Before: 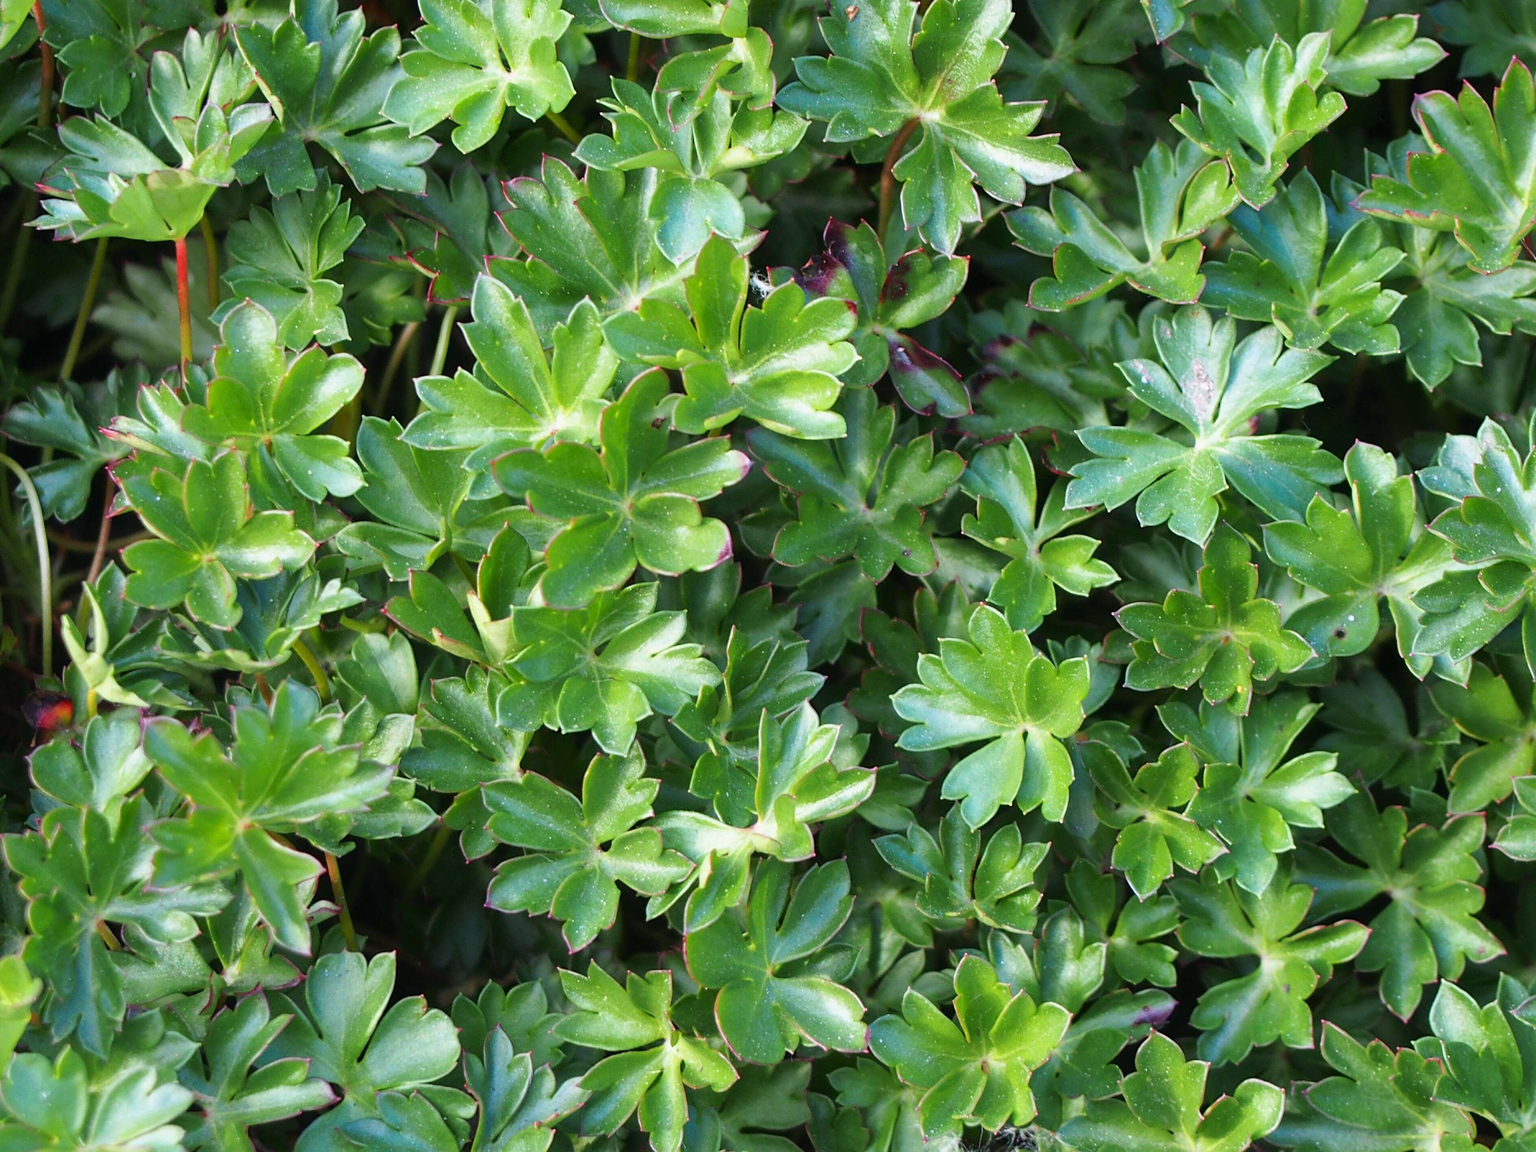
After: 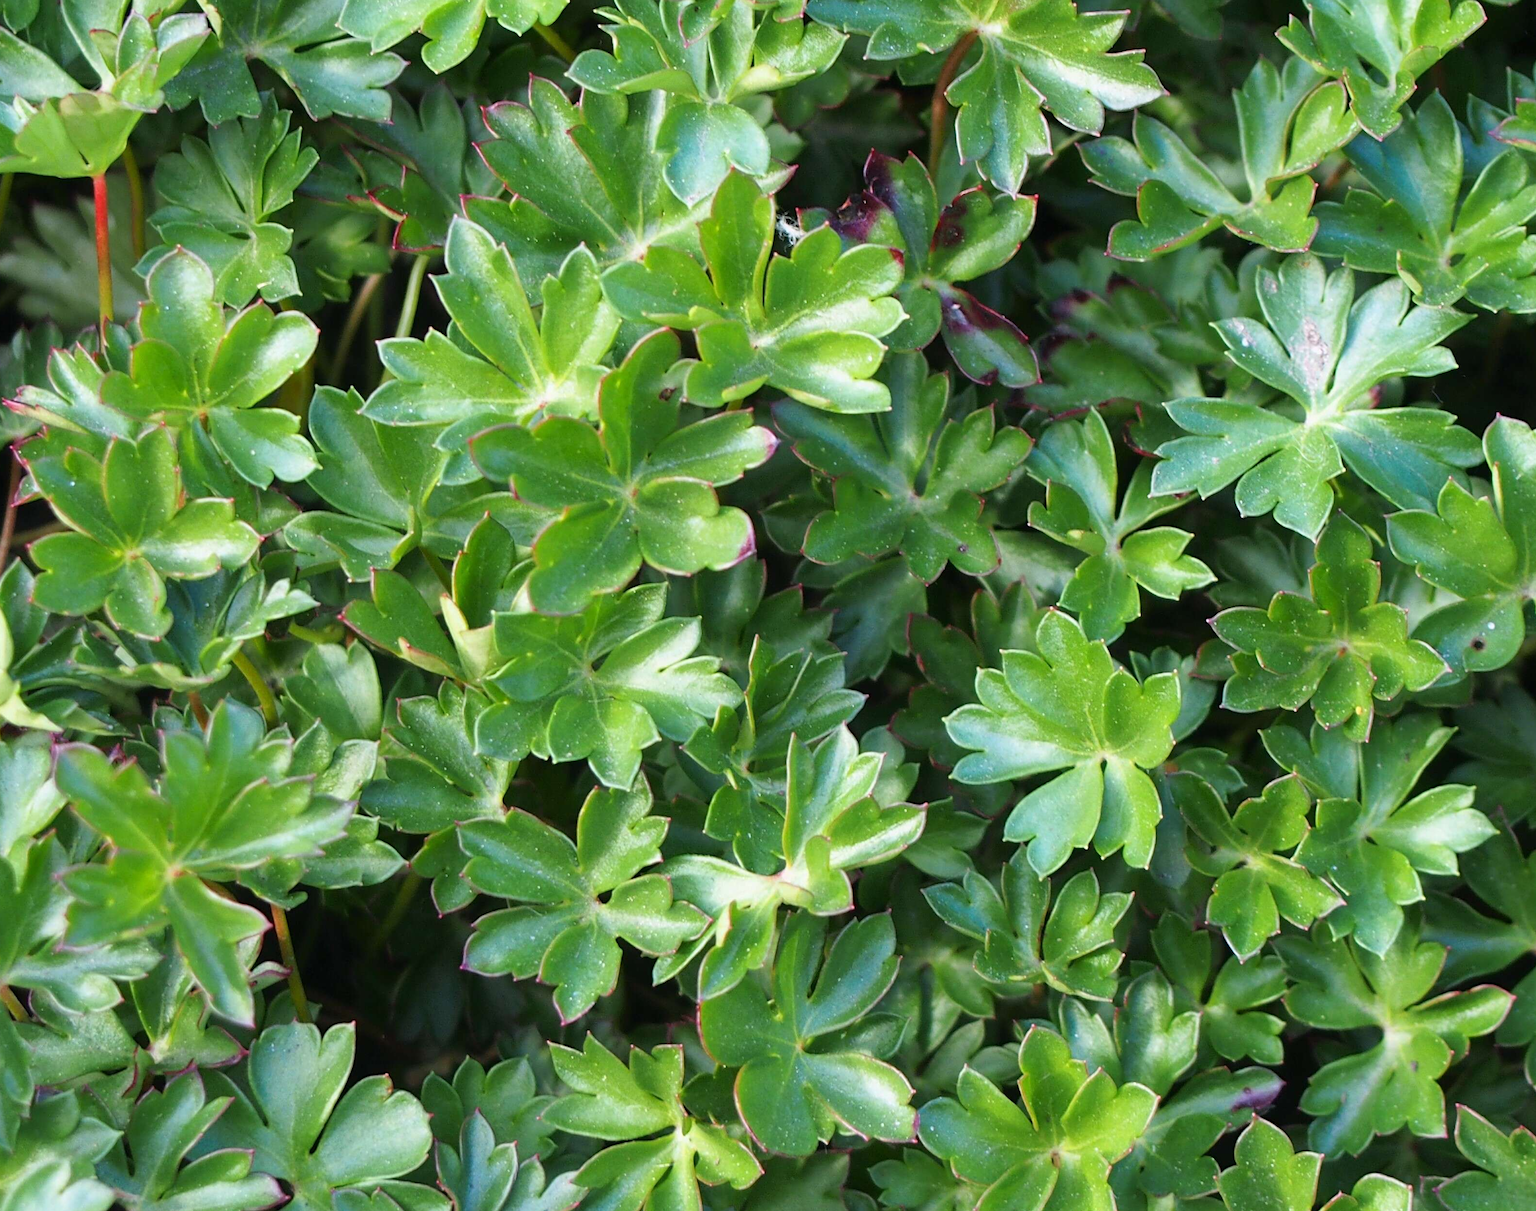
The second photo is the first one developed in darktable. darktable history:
crop: left 6.361%, top 8.006%, right 9.532%, bottom 3.574%
